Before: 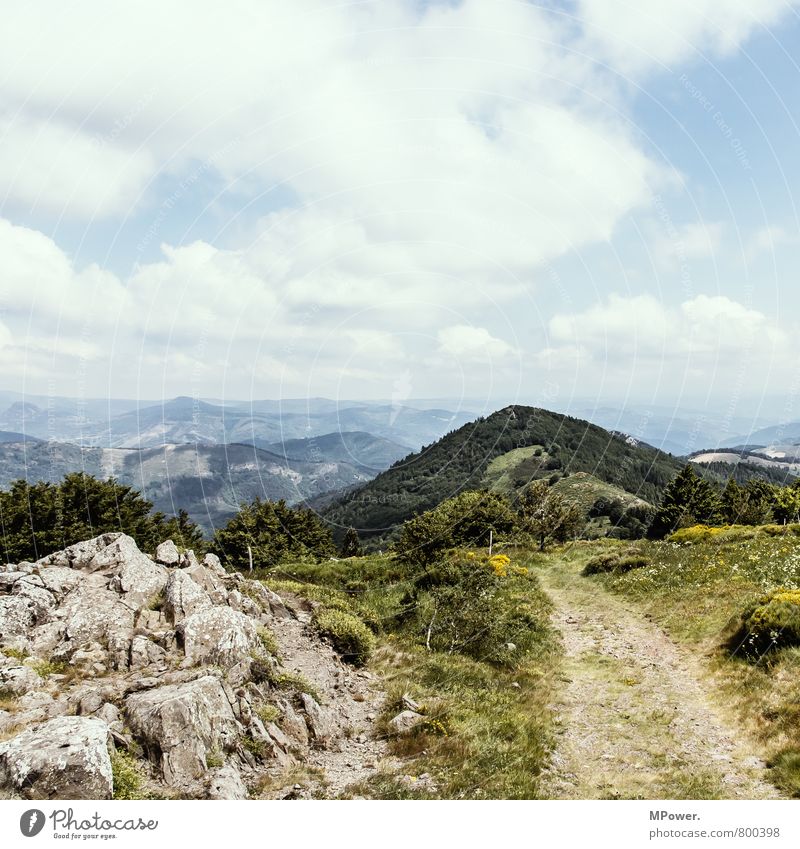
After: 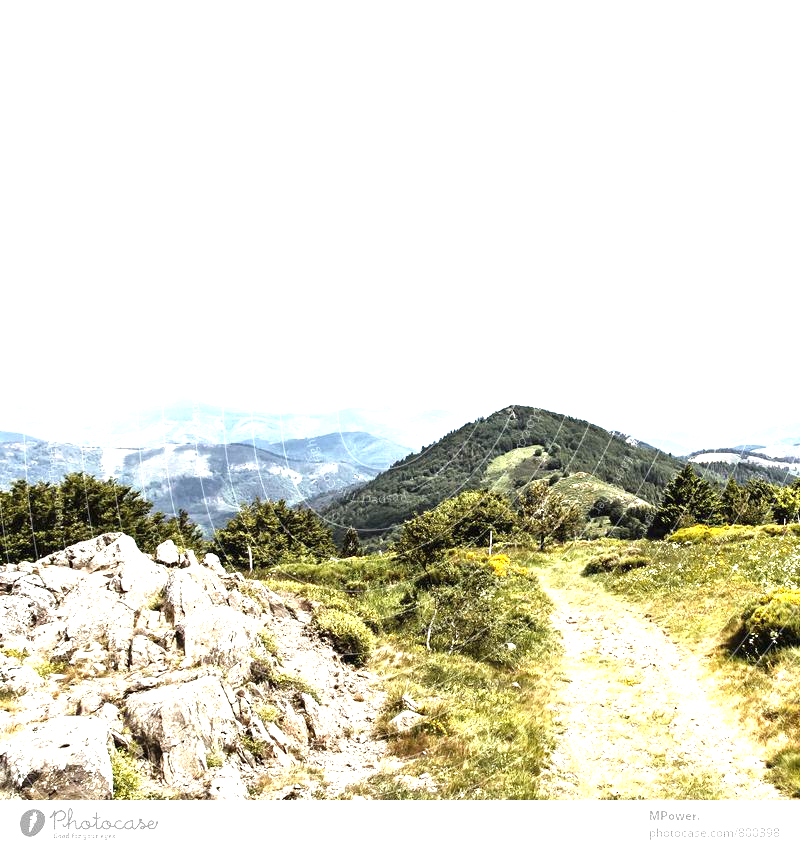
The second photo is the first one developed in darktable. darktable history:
exposure: black level correction 0, exposure 1.448 EV, compensate highlight preservation false
